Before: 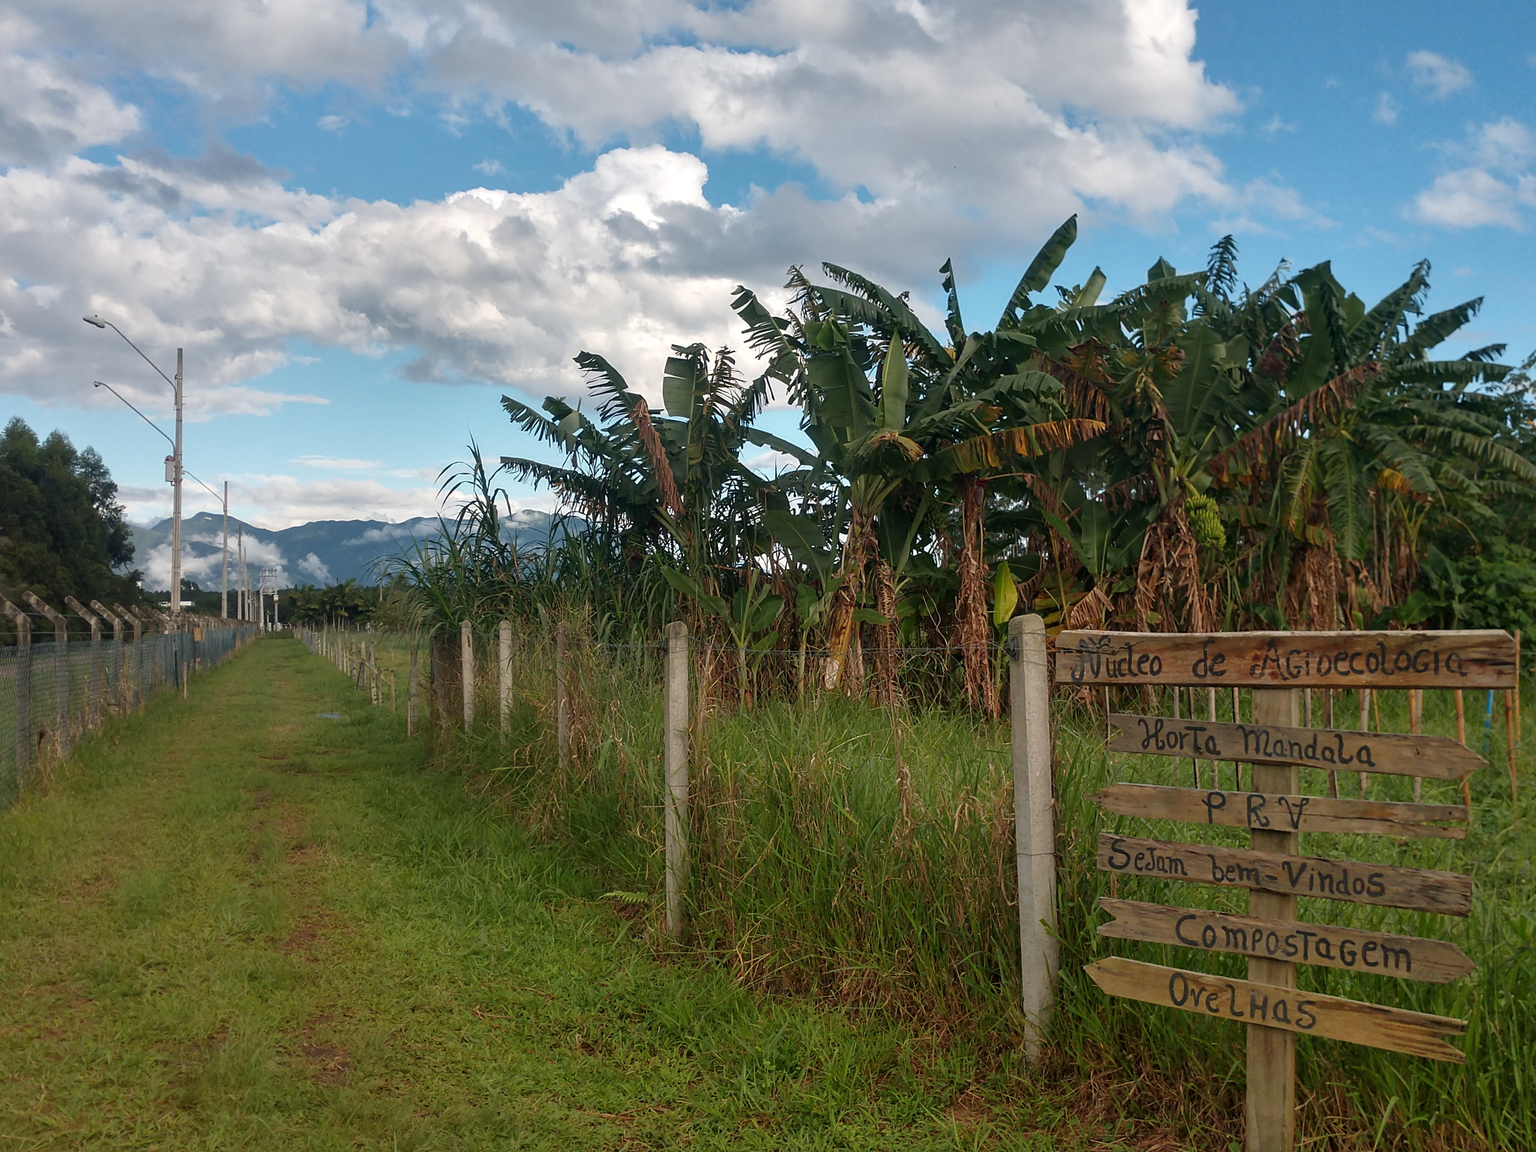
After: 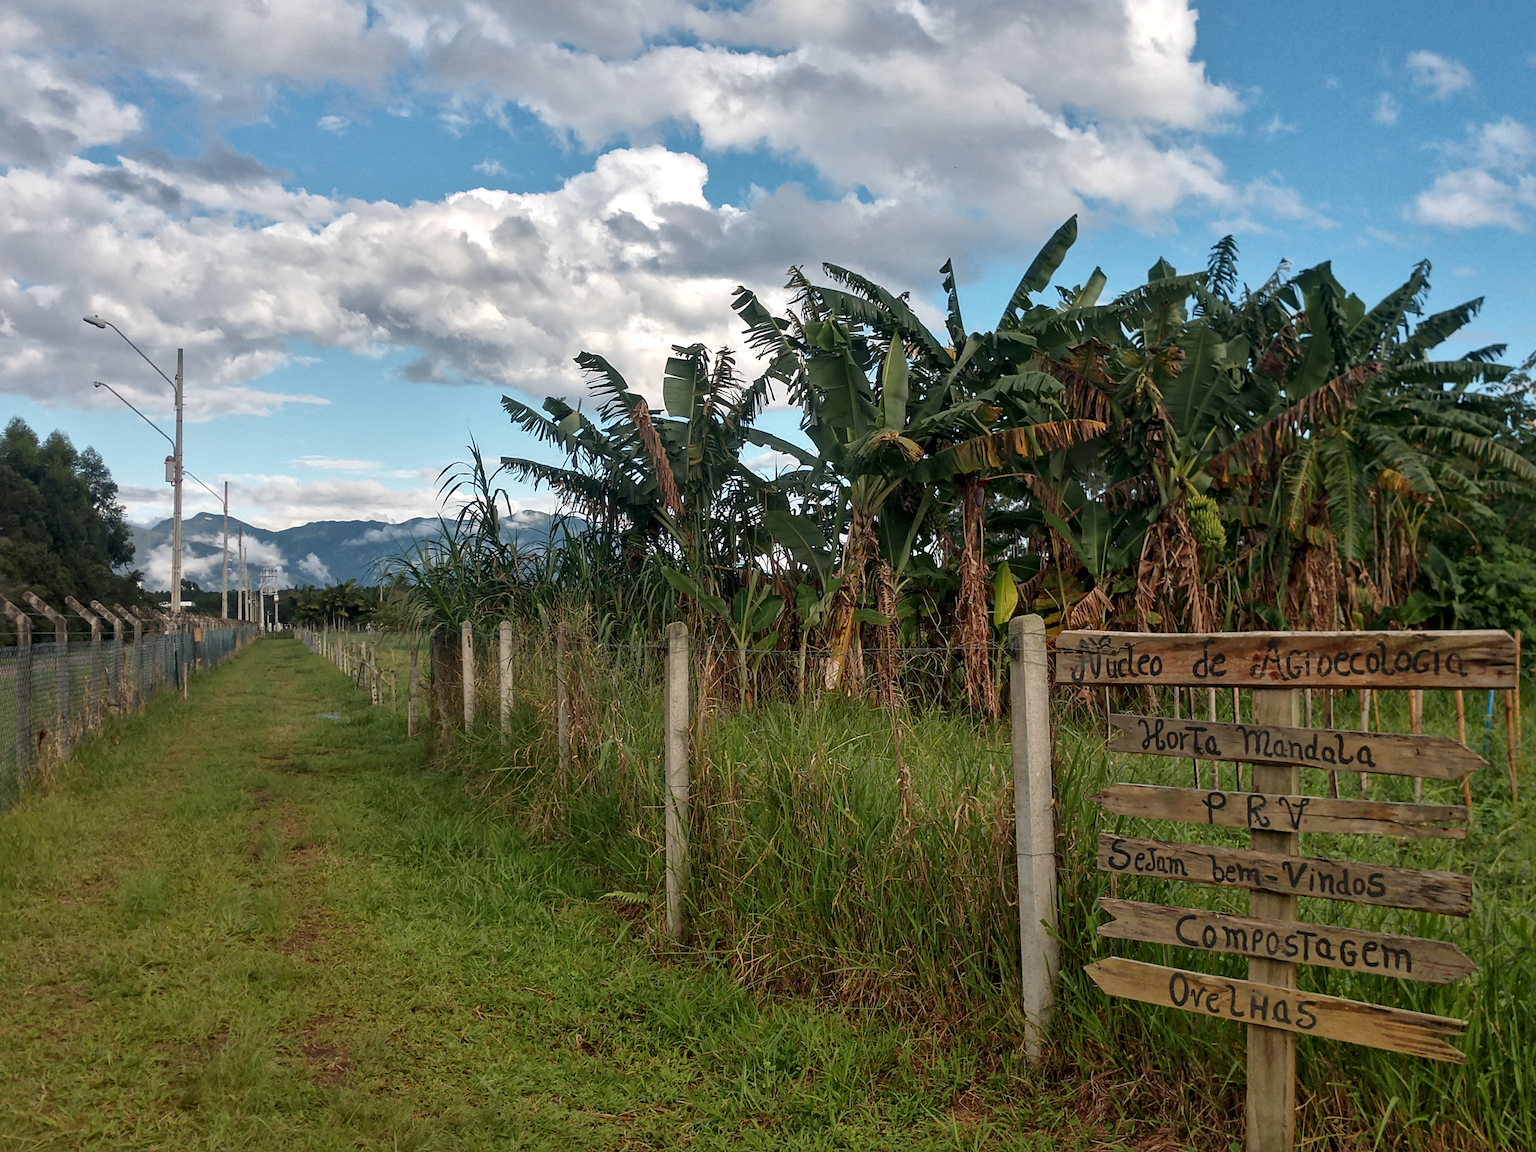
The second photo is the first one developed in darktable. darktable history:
local contrast: mode bilateral grid, contrast 19, coarseness 49, detail 140%, midtone range 0.2
